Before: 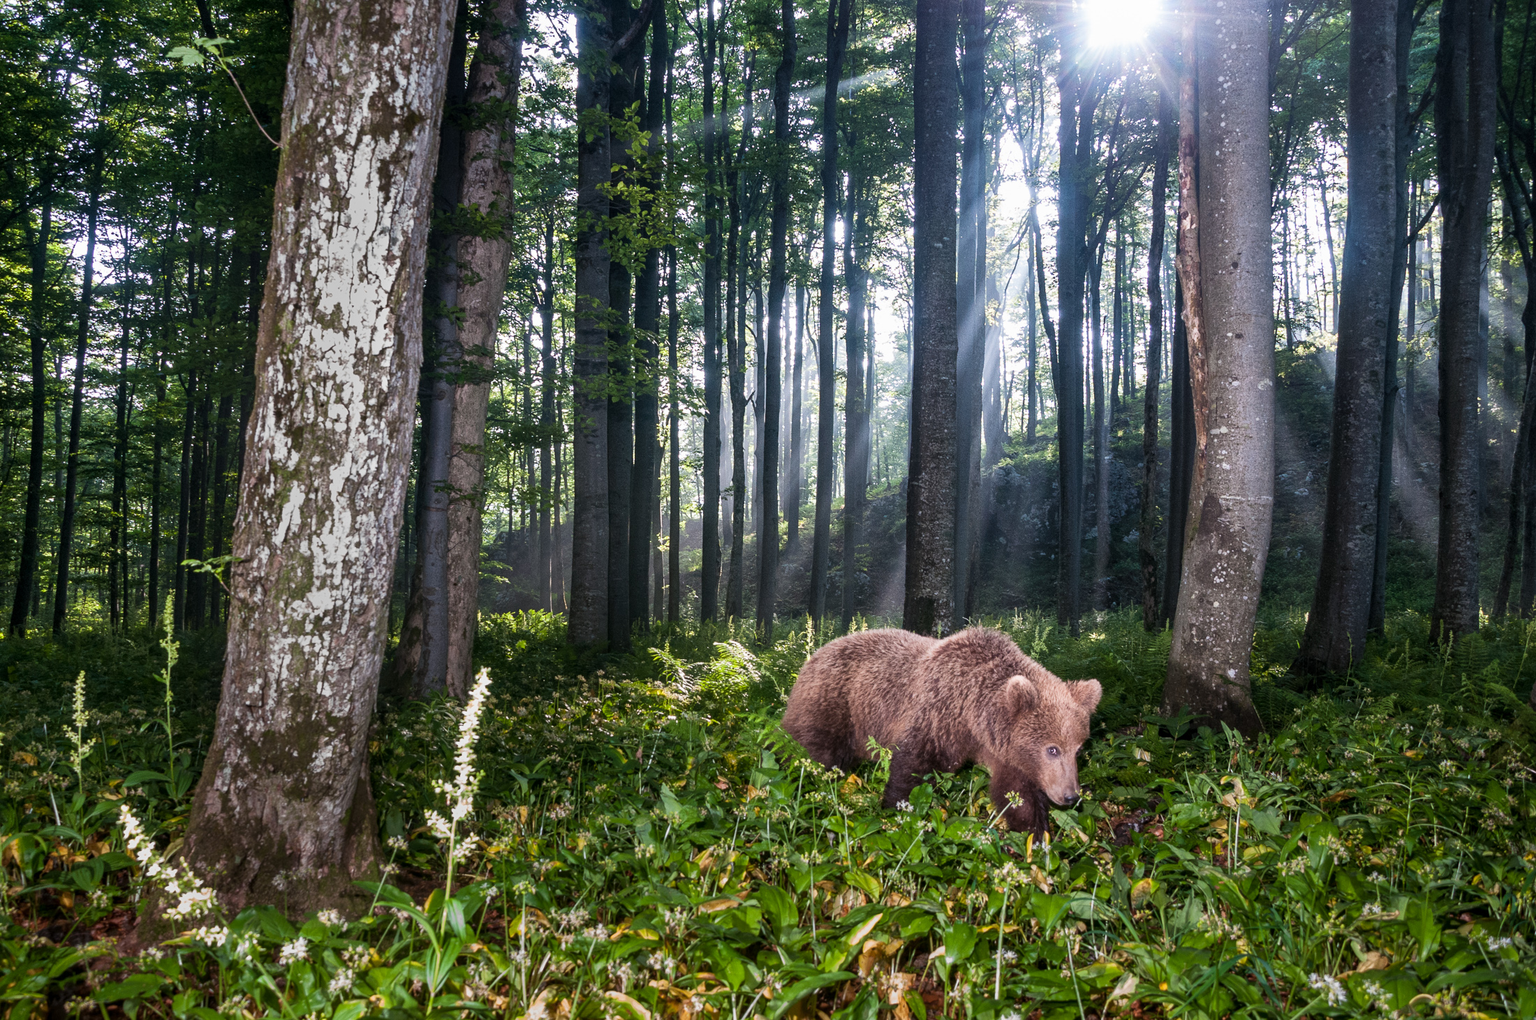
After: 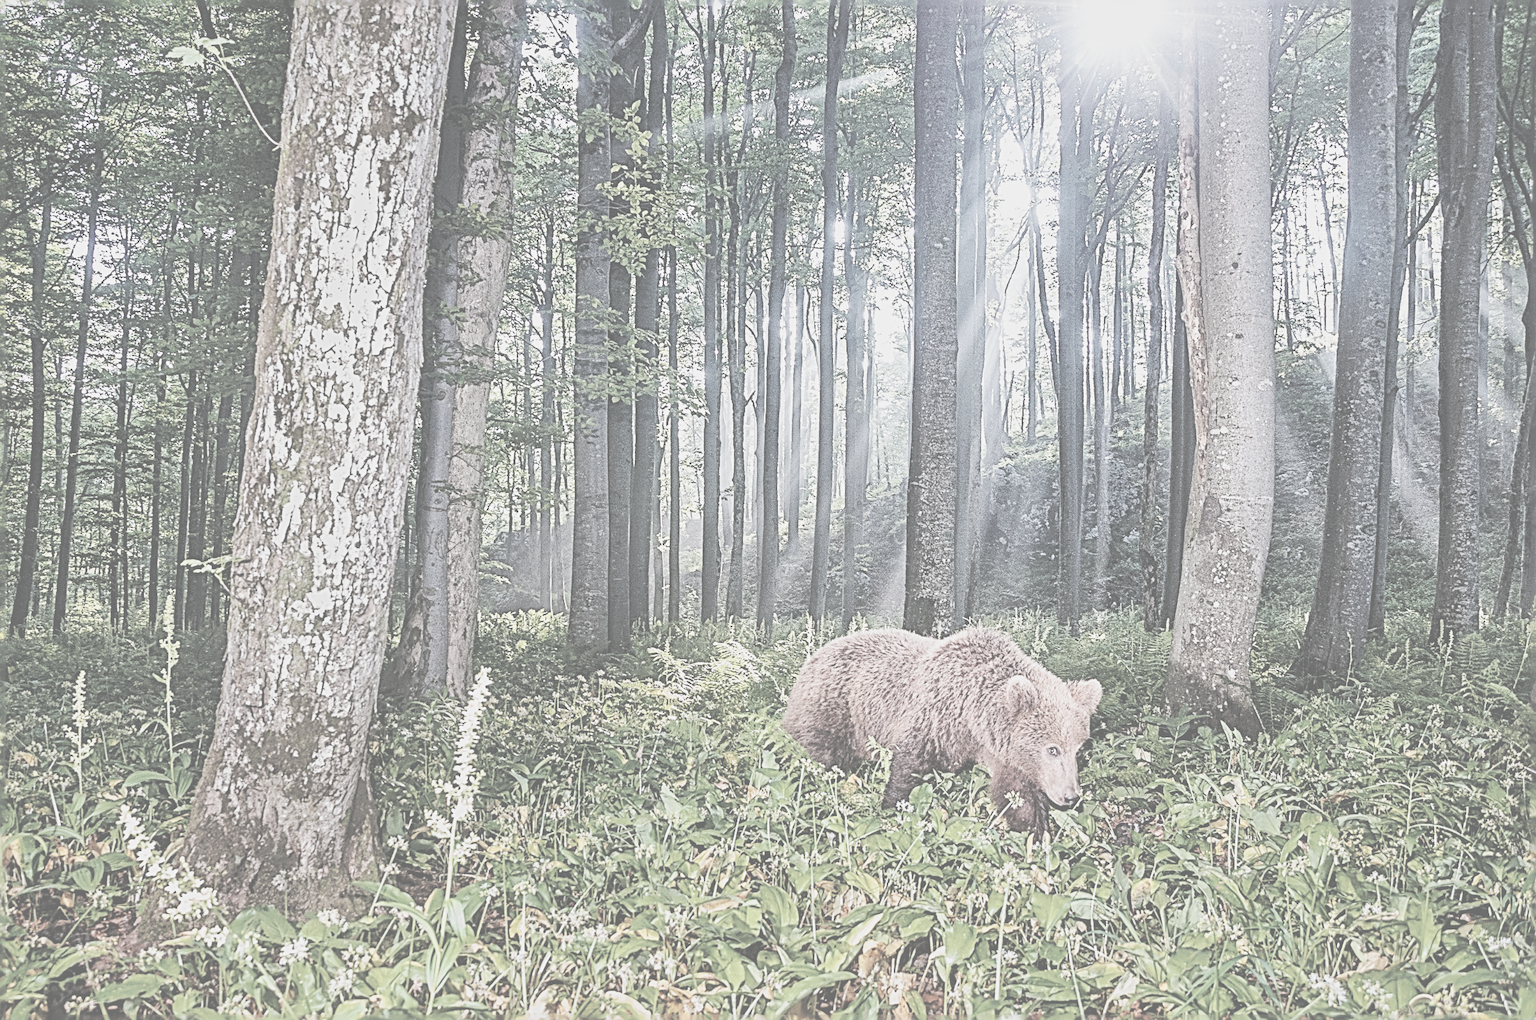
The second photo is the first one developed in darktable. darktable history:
contrast brightness saturation: contrast -0.32, brightness 0.75, saturation -0.78
local contrast: mode bilateral grid, contrast 20, coarseness 50, detail 120%, midtone range 0.2
sharpen: radius 3.158, amount 1.731
base curve: curves: ch0 [(0, 0) (0.032, 0.037) (0.105, 0.228) (0.435, 0.76) (0.856, 0.983) (1, 1)], preserve colors none
tone equalizer: -8 EV 0.25 EV, -7 EV 0.417 EV, -6 EV 0.417 EV, -5 EV 0.25 EV, -3 EV -0.25 EV, -2 EV -0.417 EV, -1 EV -0.417 EV, +0 EV -0.25 EV, edges refinement/feathering 500, mask exposure compensation -1.57 EV, preserve details guided filter
